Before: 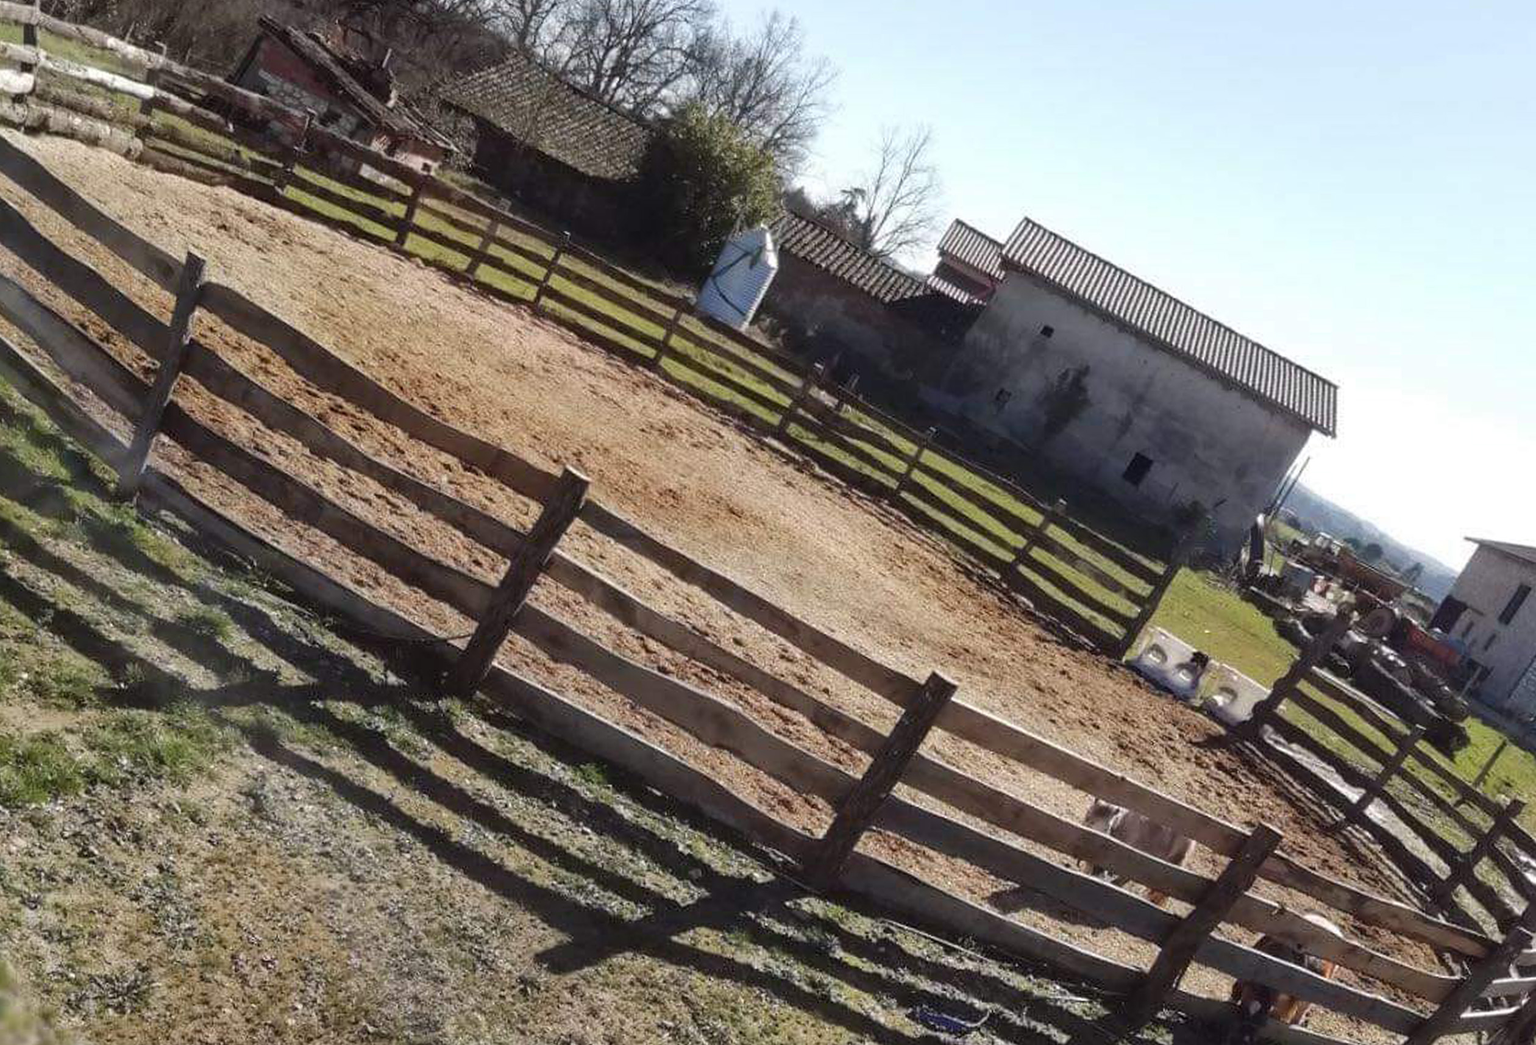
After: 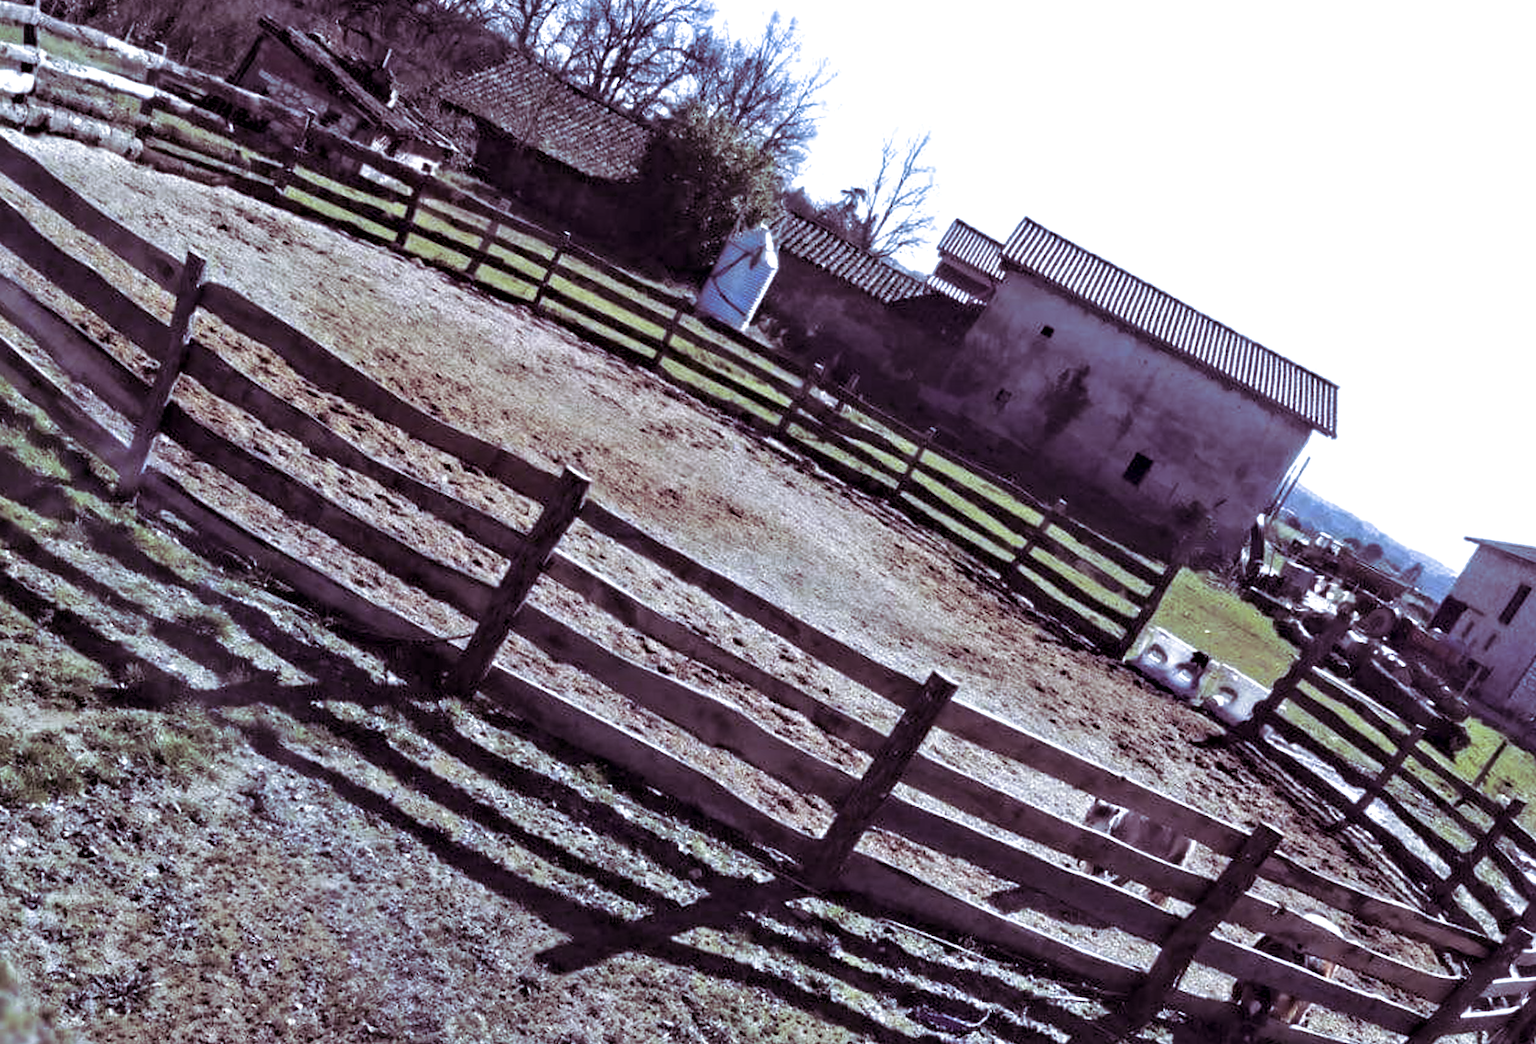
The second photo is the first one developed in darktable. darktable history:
contrast equalizer: y [[0.511, 0.558, 0.631, 0.632, 0.559, 0.512], [0.5 ×6], [0.507, 0.559, 0.627, 0.644, 0.647, 0.647], [0 ×6], [0 ×6]]
white balance: red 0.871, blue 1.249
split-toning: shadows › hue 316.8°, shadows › saturation 0.47, highlights › hue 201.6°, highlights › saturation 0, balance -41.97, compress 28.01%
